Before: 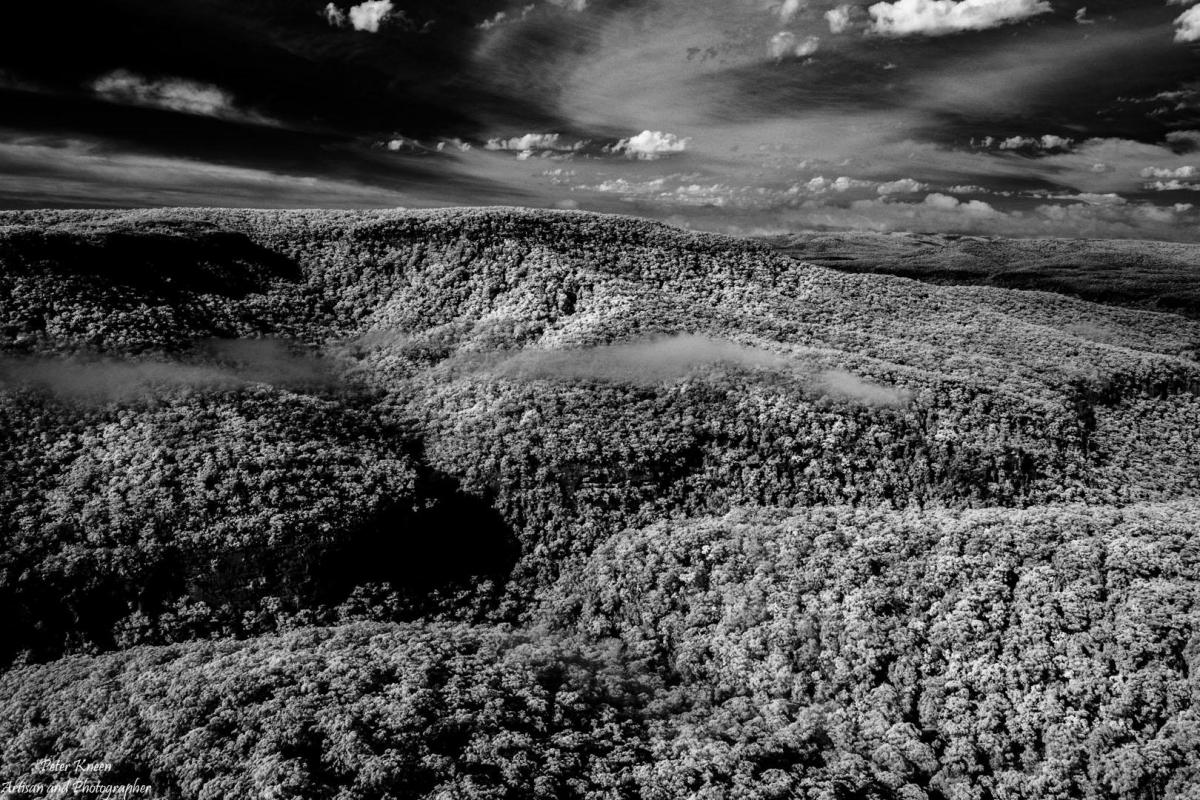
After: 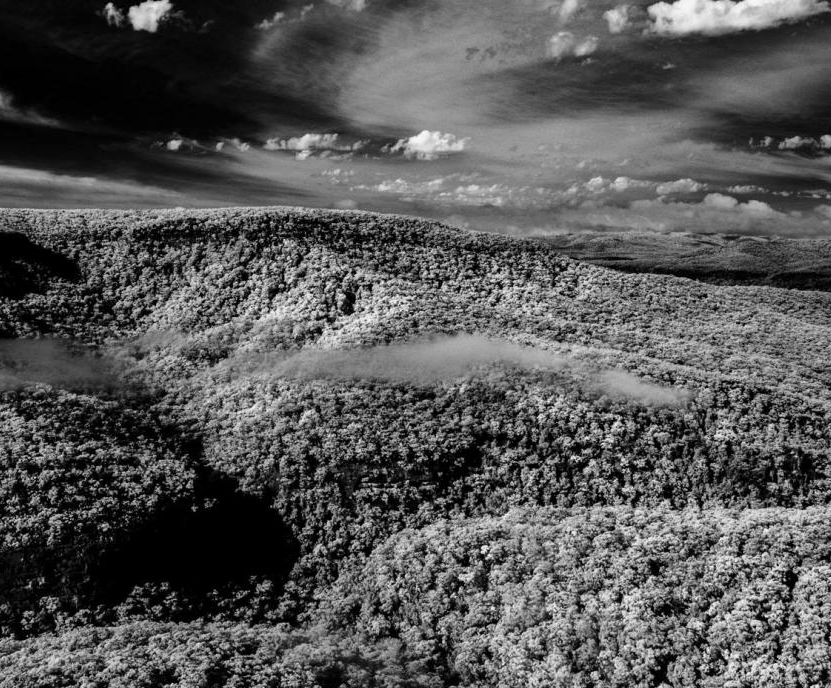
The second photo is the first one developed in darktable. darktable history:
shadows and highlights: radius 337.17, shadows 29.01, soften with gaussian
crop: left 18.479%, right 12.2%, bottom 13.971%
